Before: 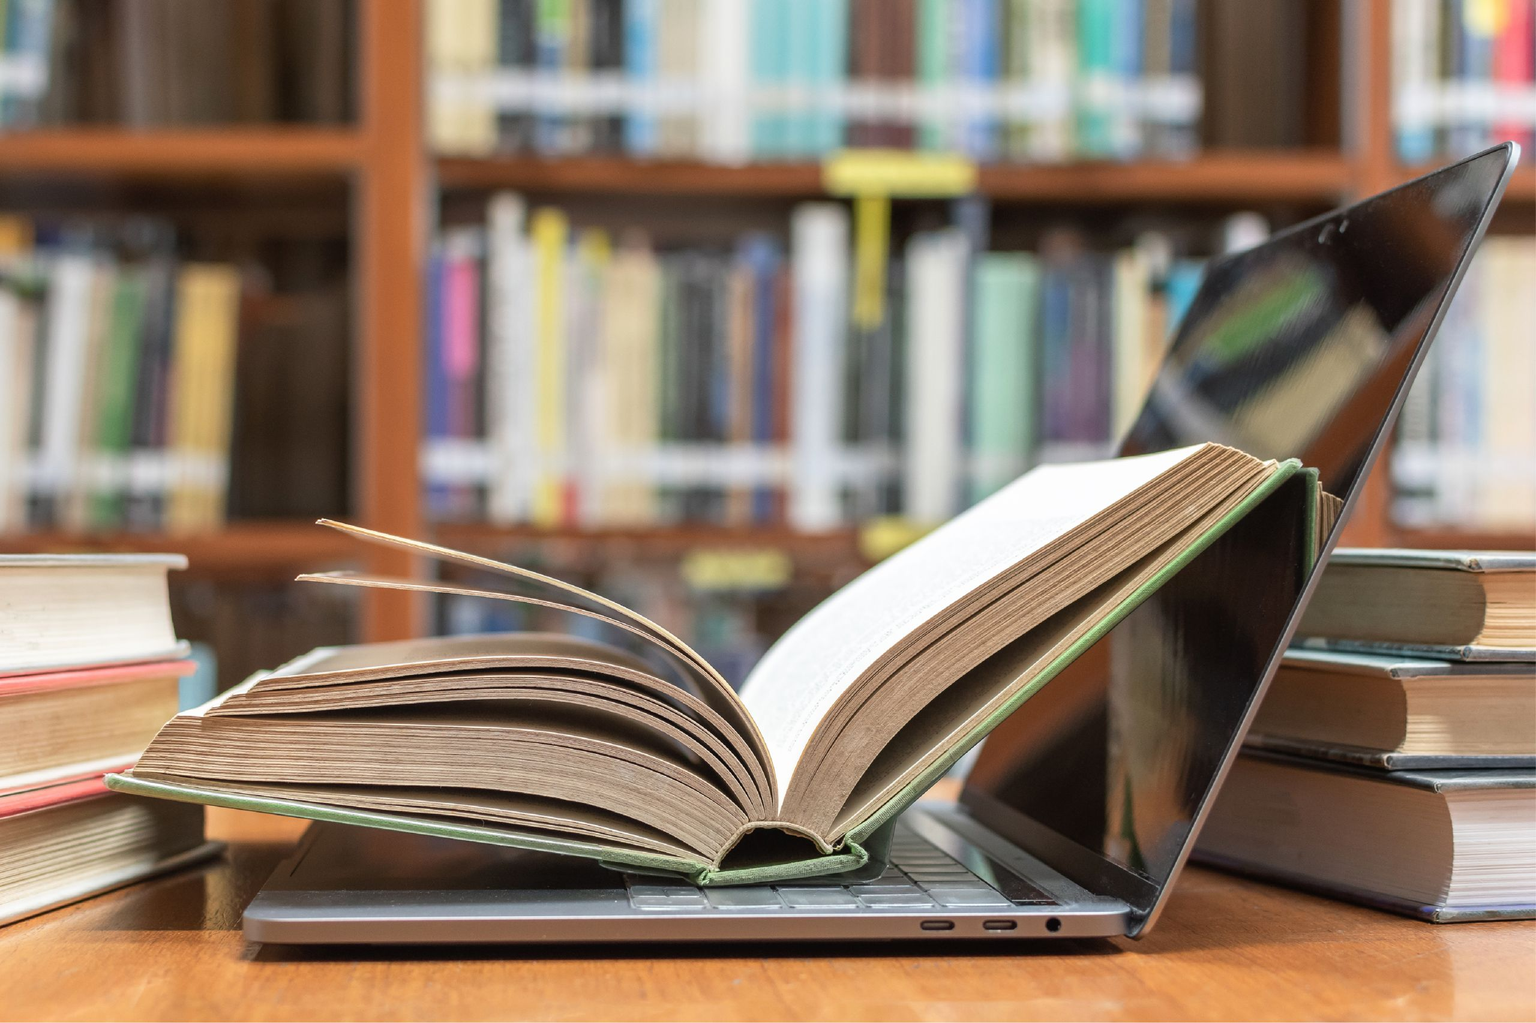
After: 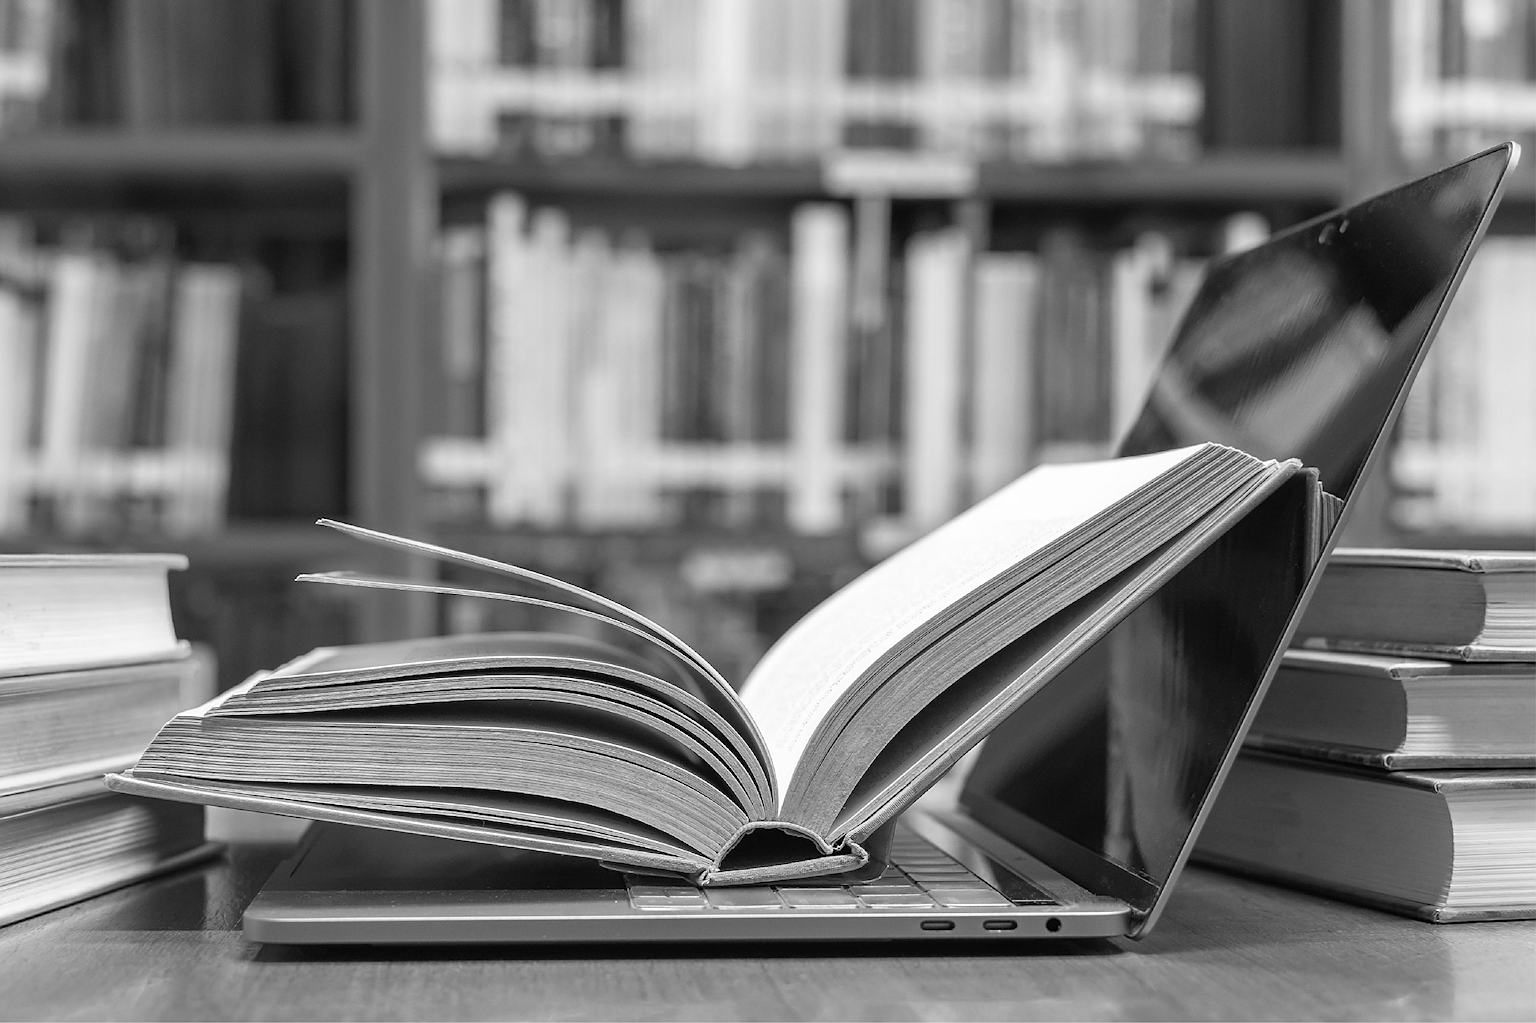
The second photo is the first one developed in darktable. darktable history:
monochrome: a 0, b 0, size 0.5, highlights 0.57
sharpen: on, module defaults
